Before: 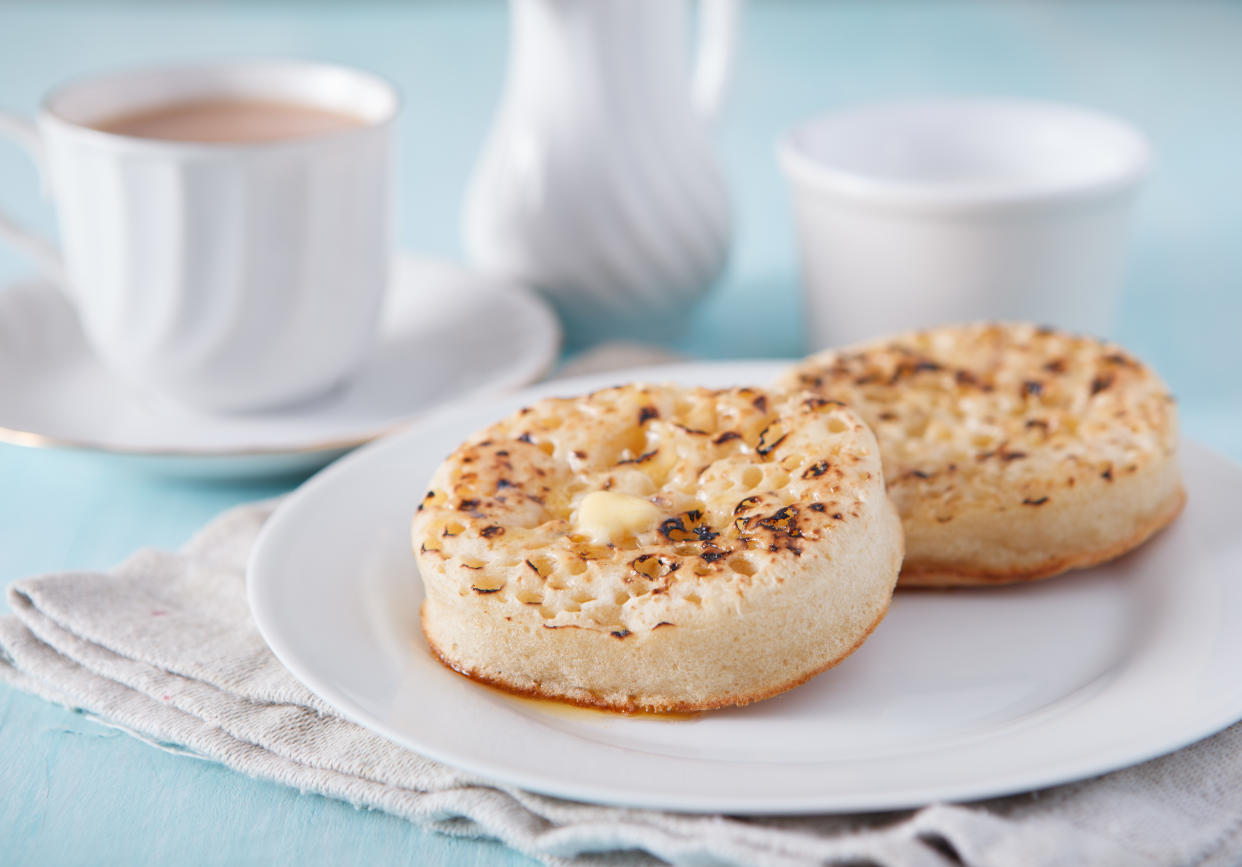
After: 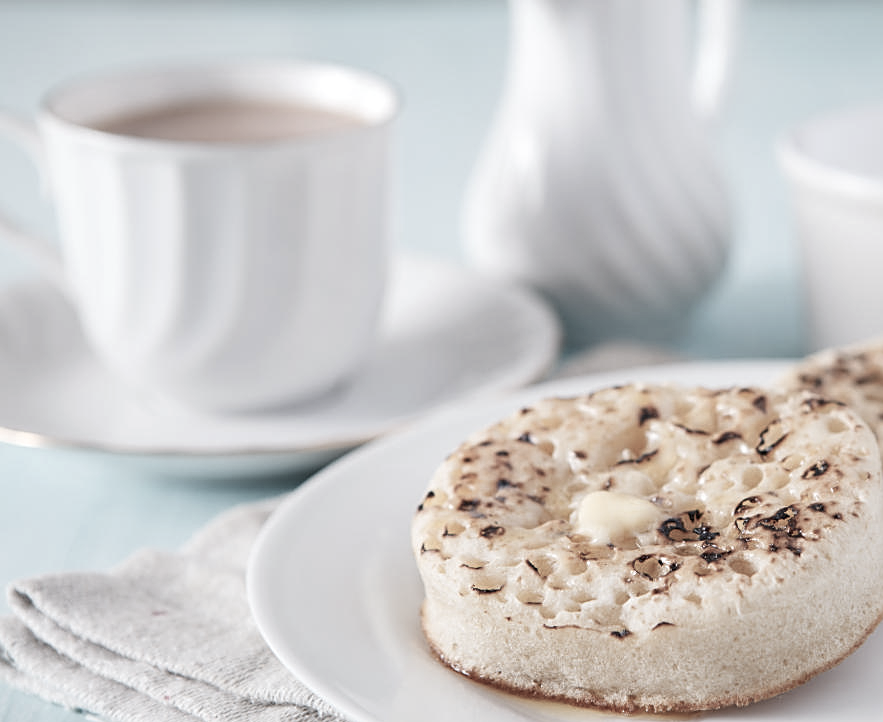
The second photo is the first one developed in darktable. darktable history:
crop: right 28.885%, bottom 16.626%
sharpen: on, module defaults
local contrast: highlights 100%, shadows 100%, detail 120%, midtone range 0.2
color balance: input saturation 100.43%, contrast fulcrum 14.22%, output saturation 70.41%
contrast brightness saturation: contrast 0.1, saturation -0.36
